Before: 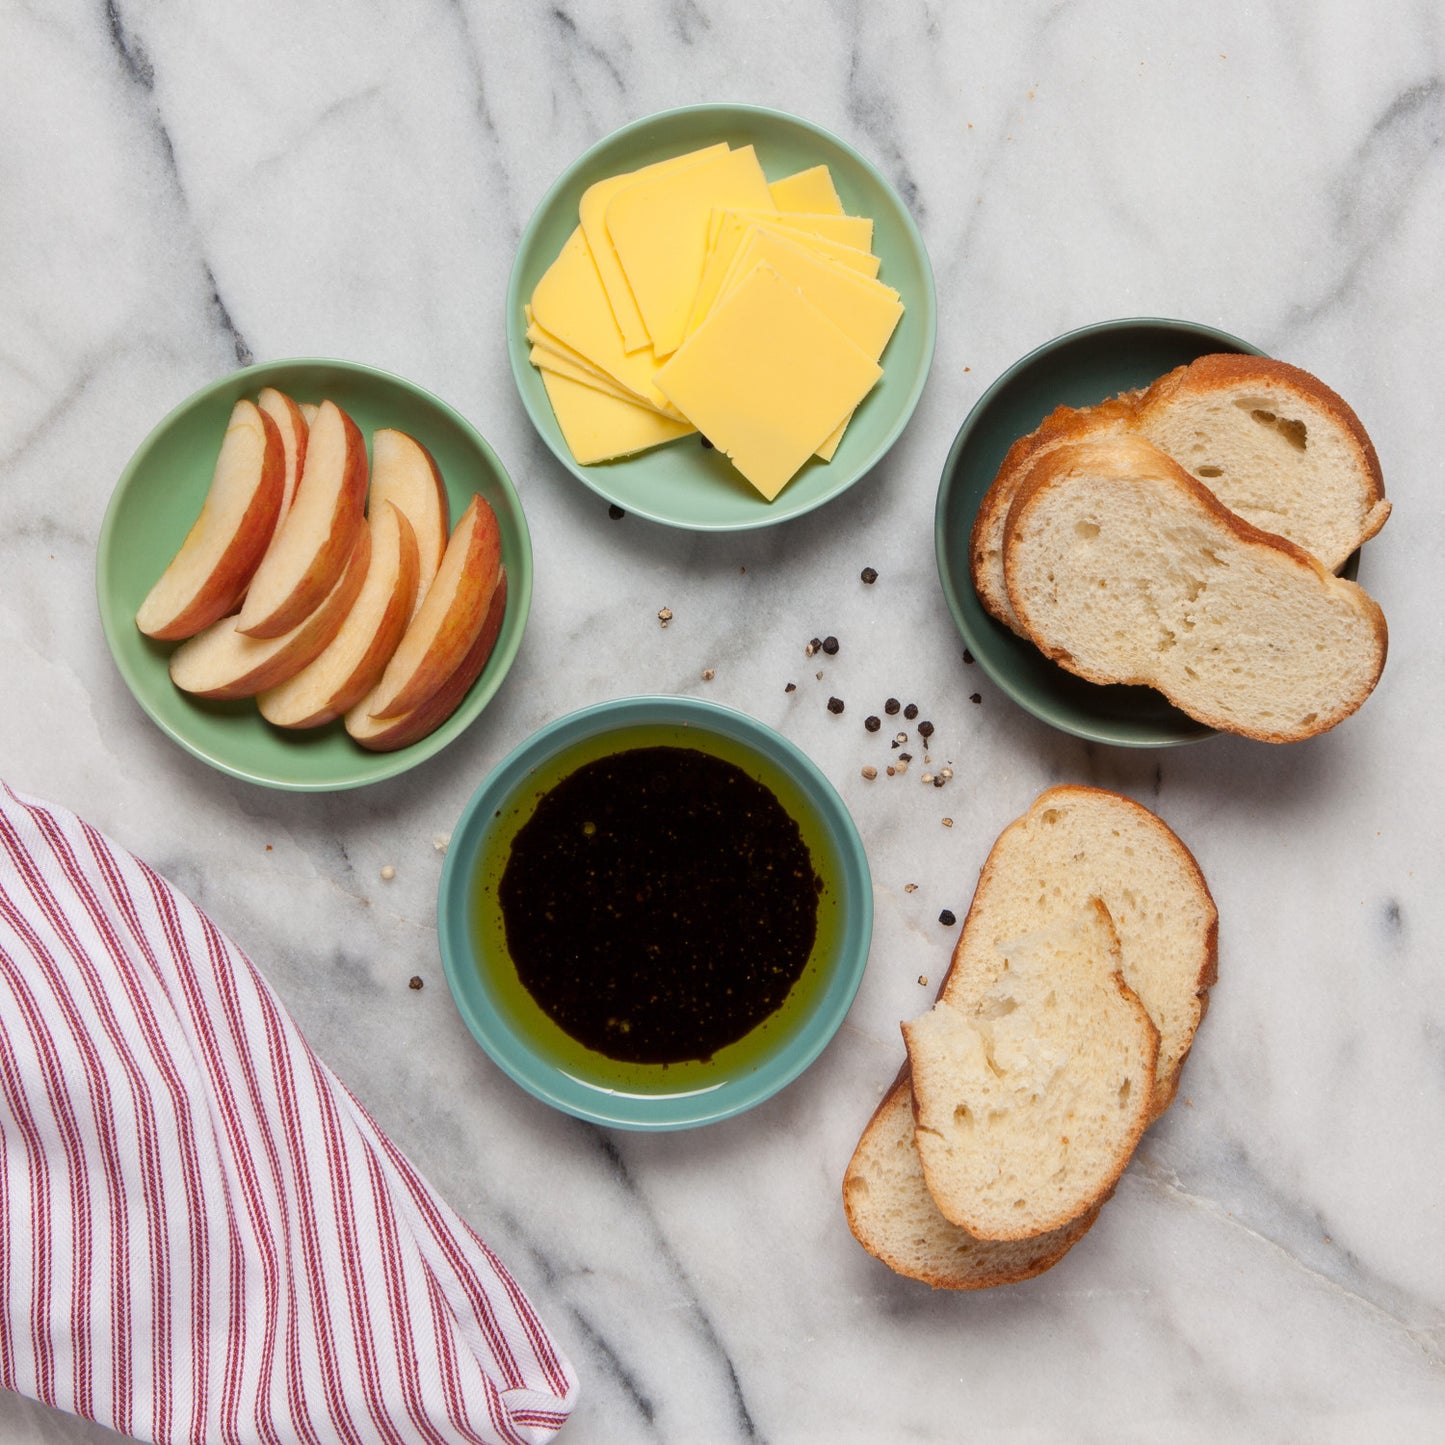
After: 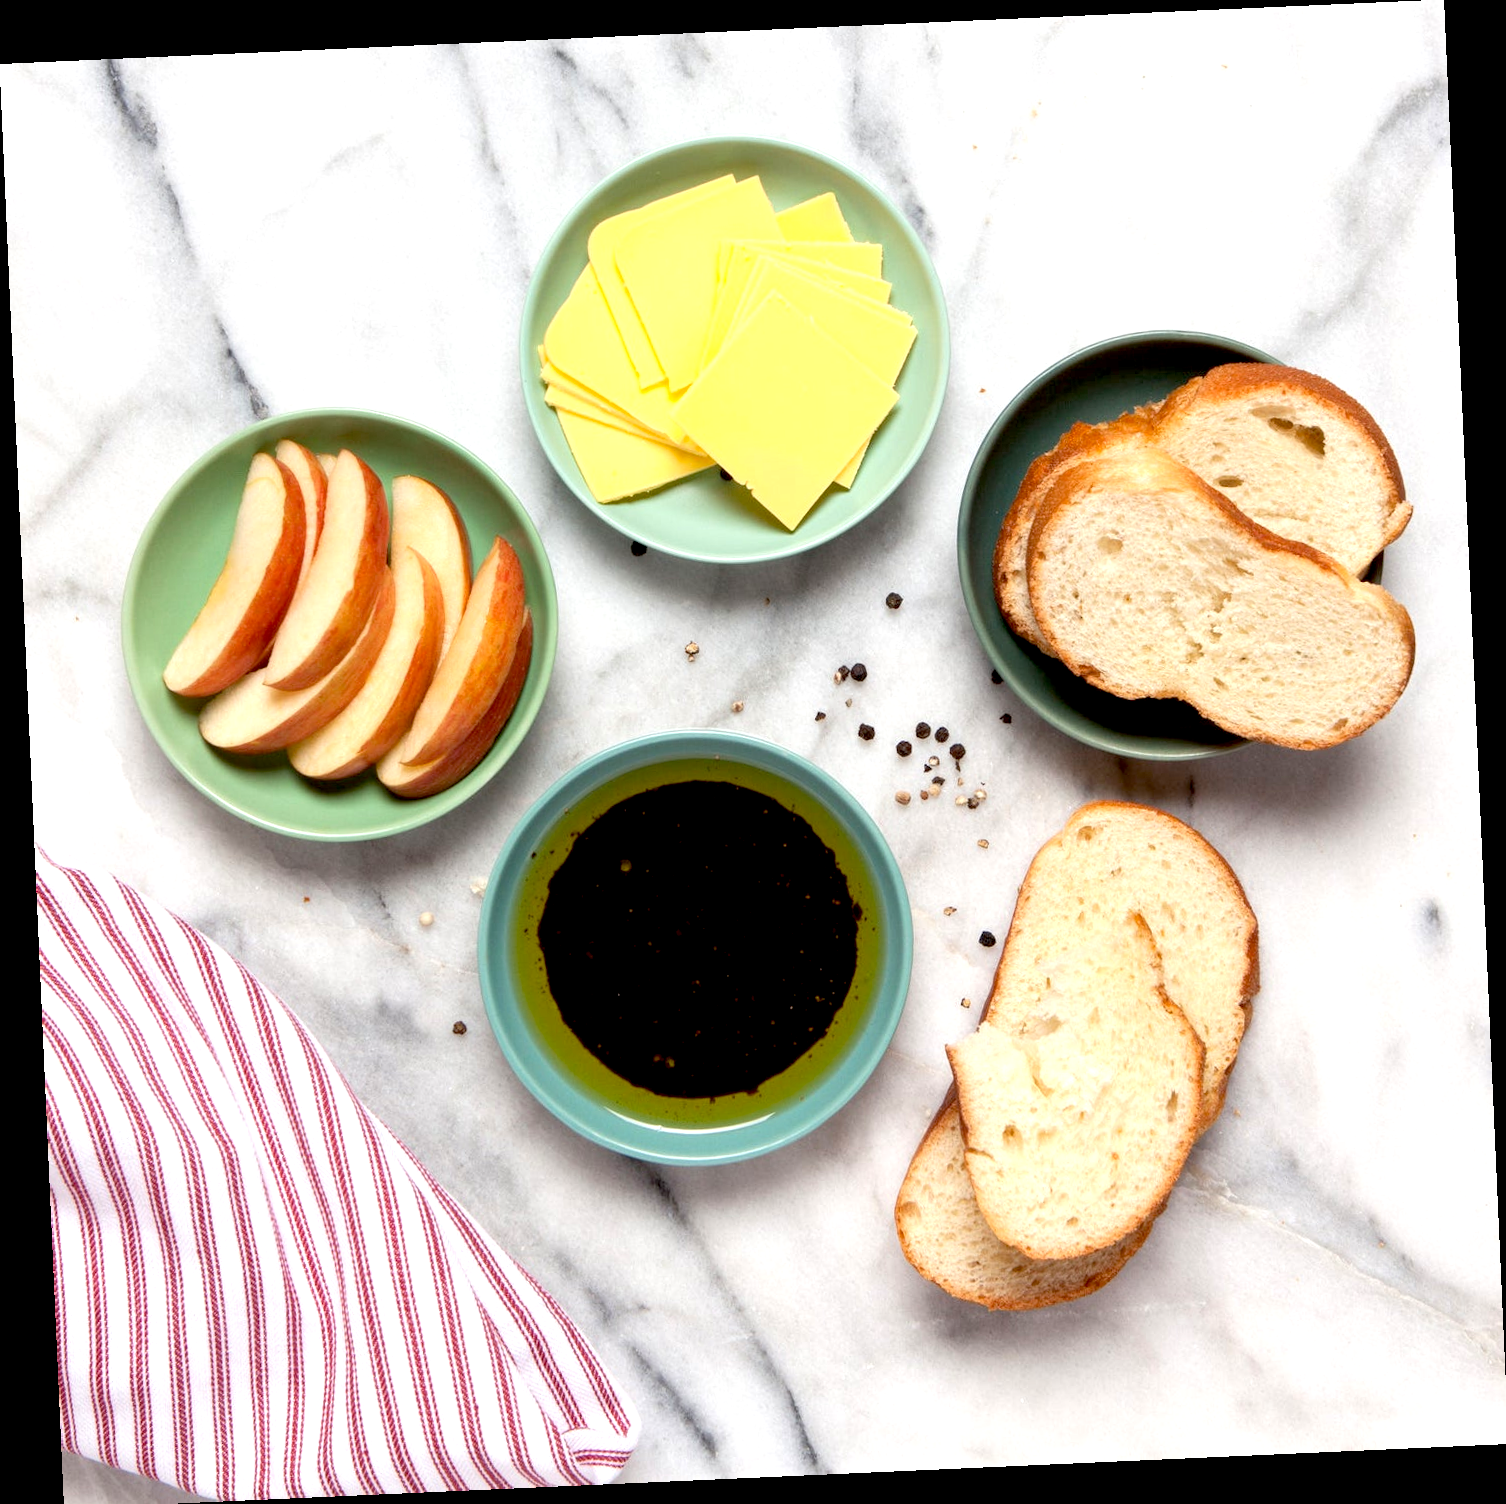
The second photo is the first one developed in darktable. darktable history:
crop: top 0.05%, bottom 0.098%
rotate and perspective: rotation -2.56°, automatic cropping off
exposure: black level correction 0.012, exposure 0.7 EV, compensate exposure bias true, compensate highlight preservation false
